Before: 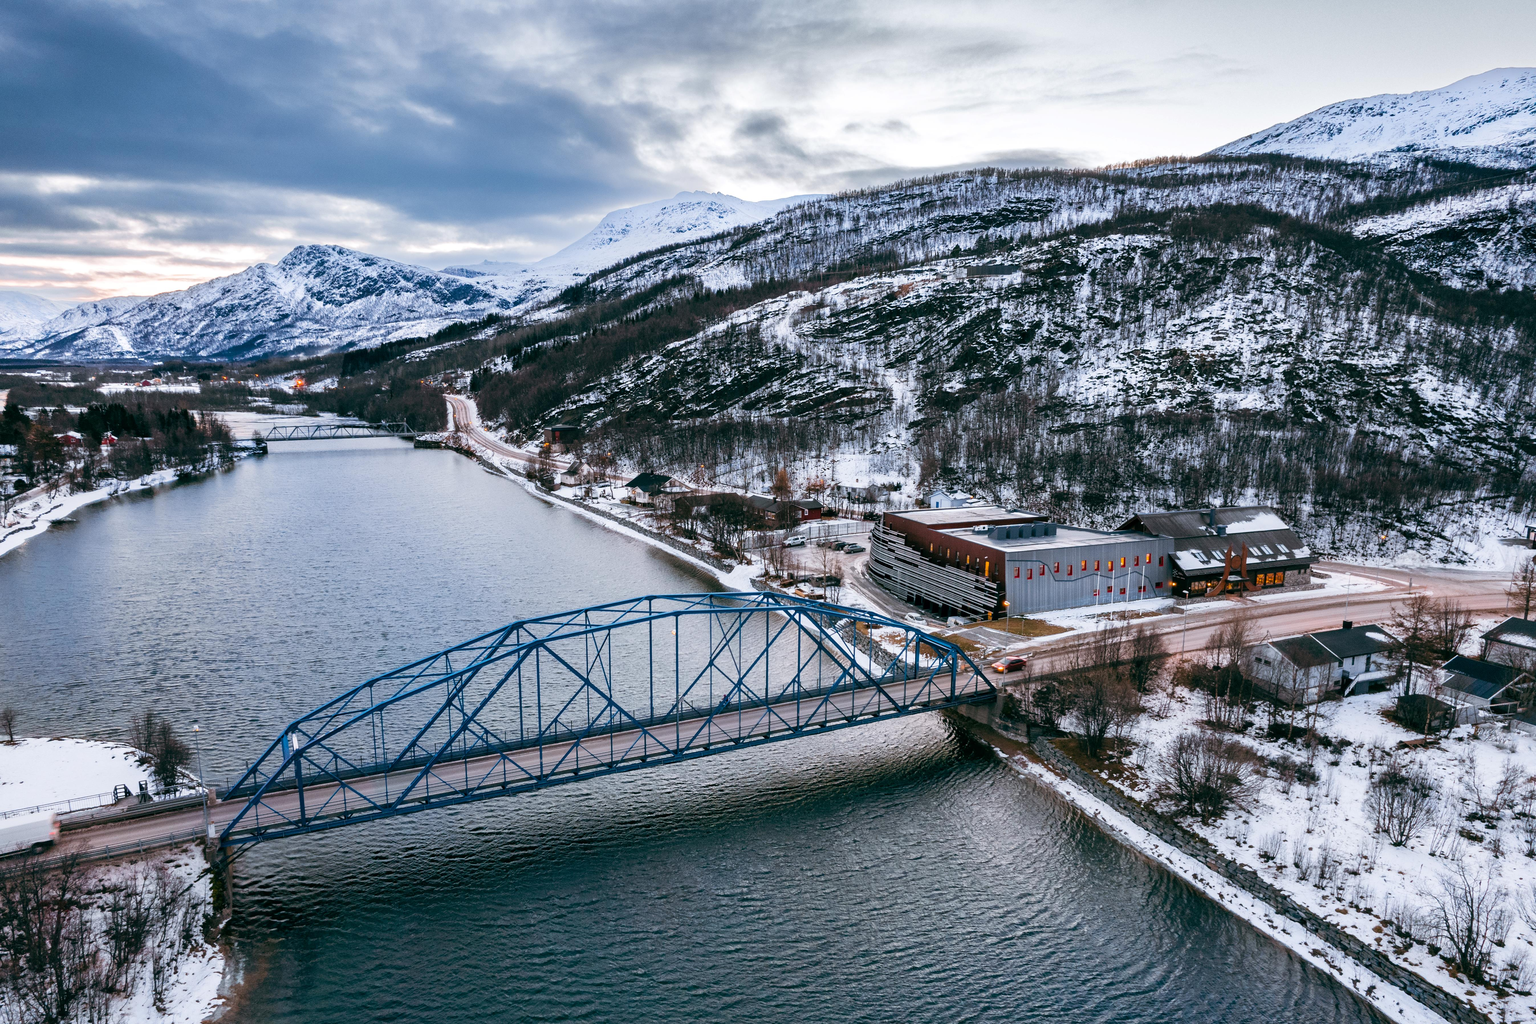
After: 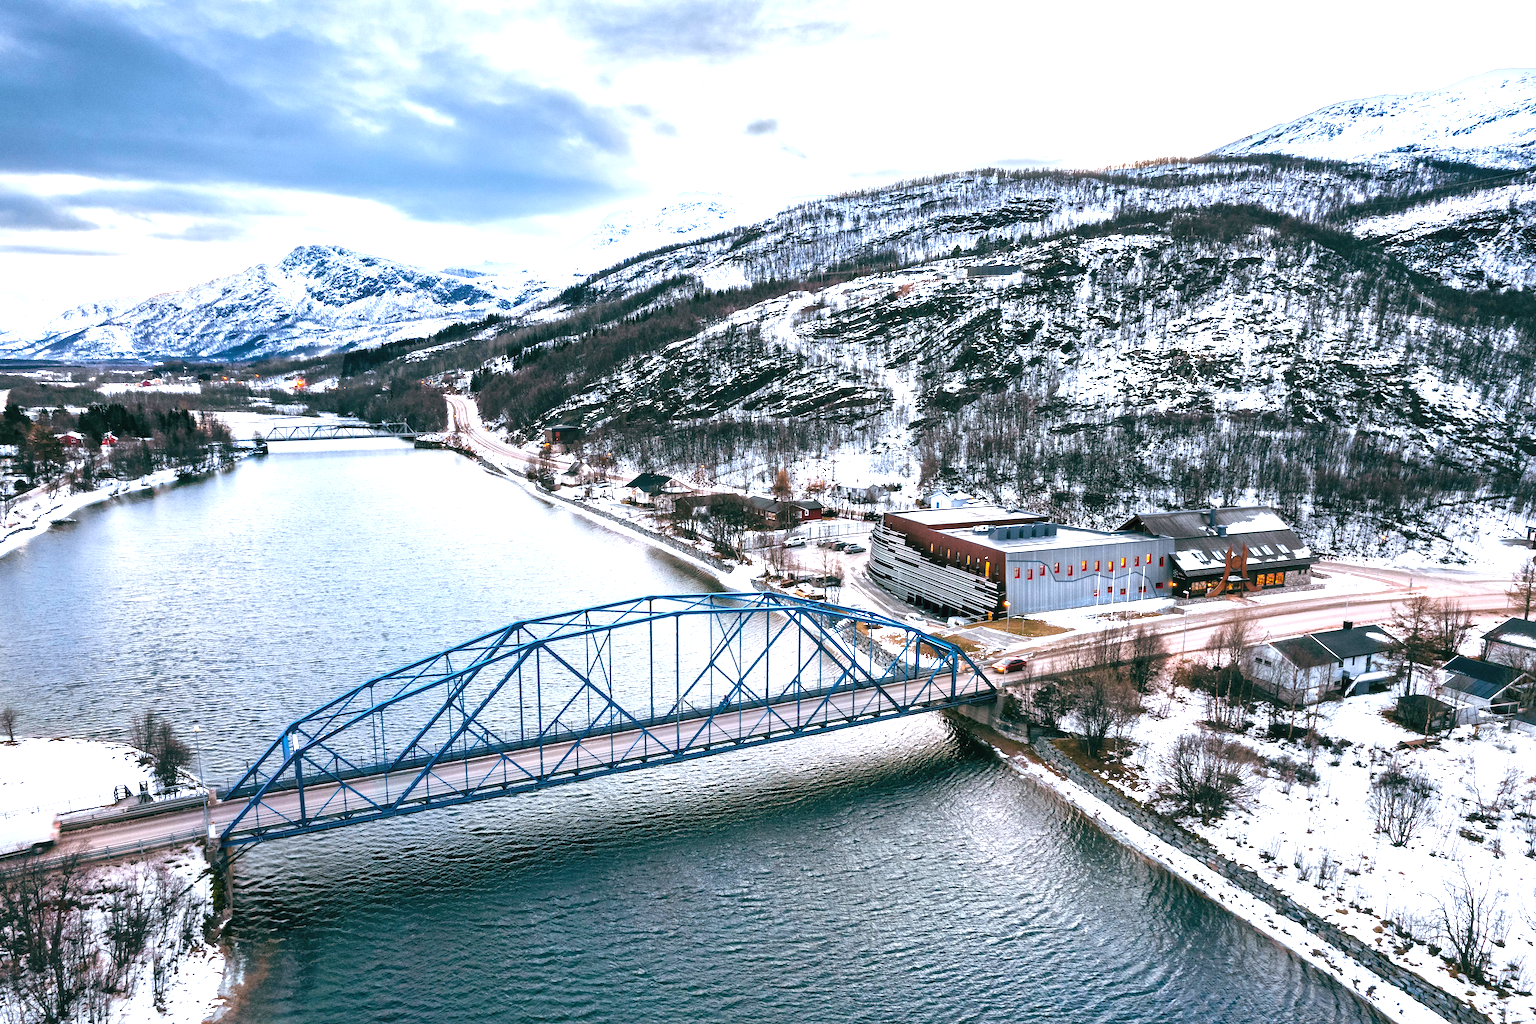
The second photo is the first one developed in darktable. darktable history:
local contrast: mode bilateral grid, contrast 20, coarseness 51, detail 119%, midtone range 0.2
exposure: black level correction -0.001, exposure 1.109 EV, compensate highlight preservation false
